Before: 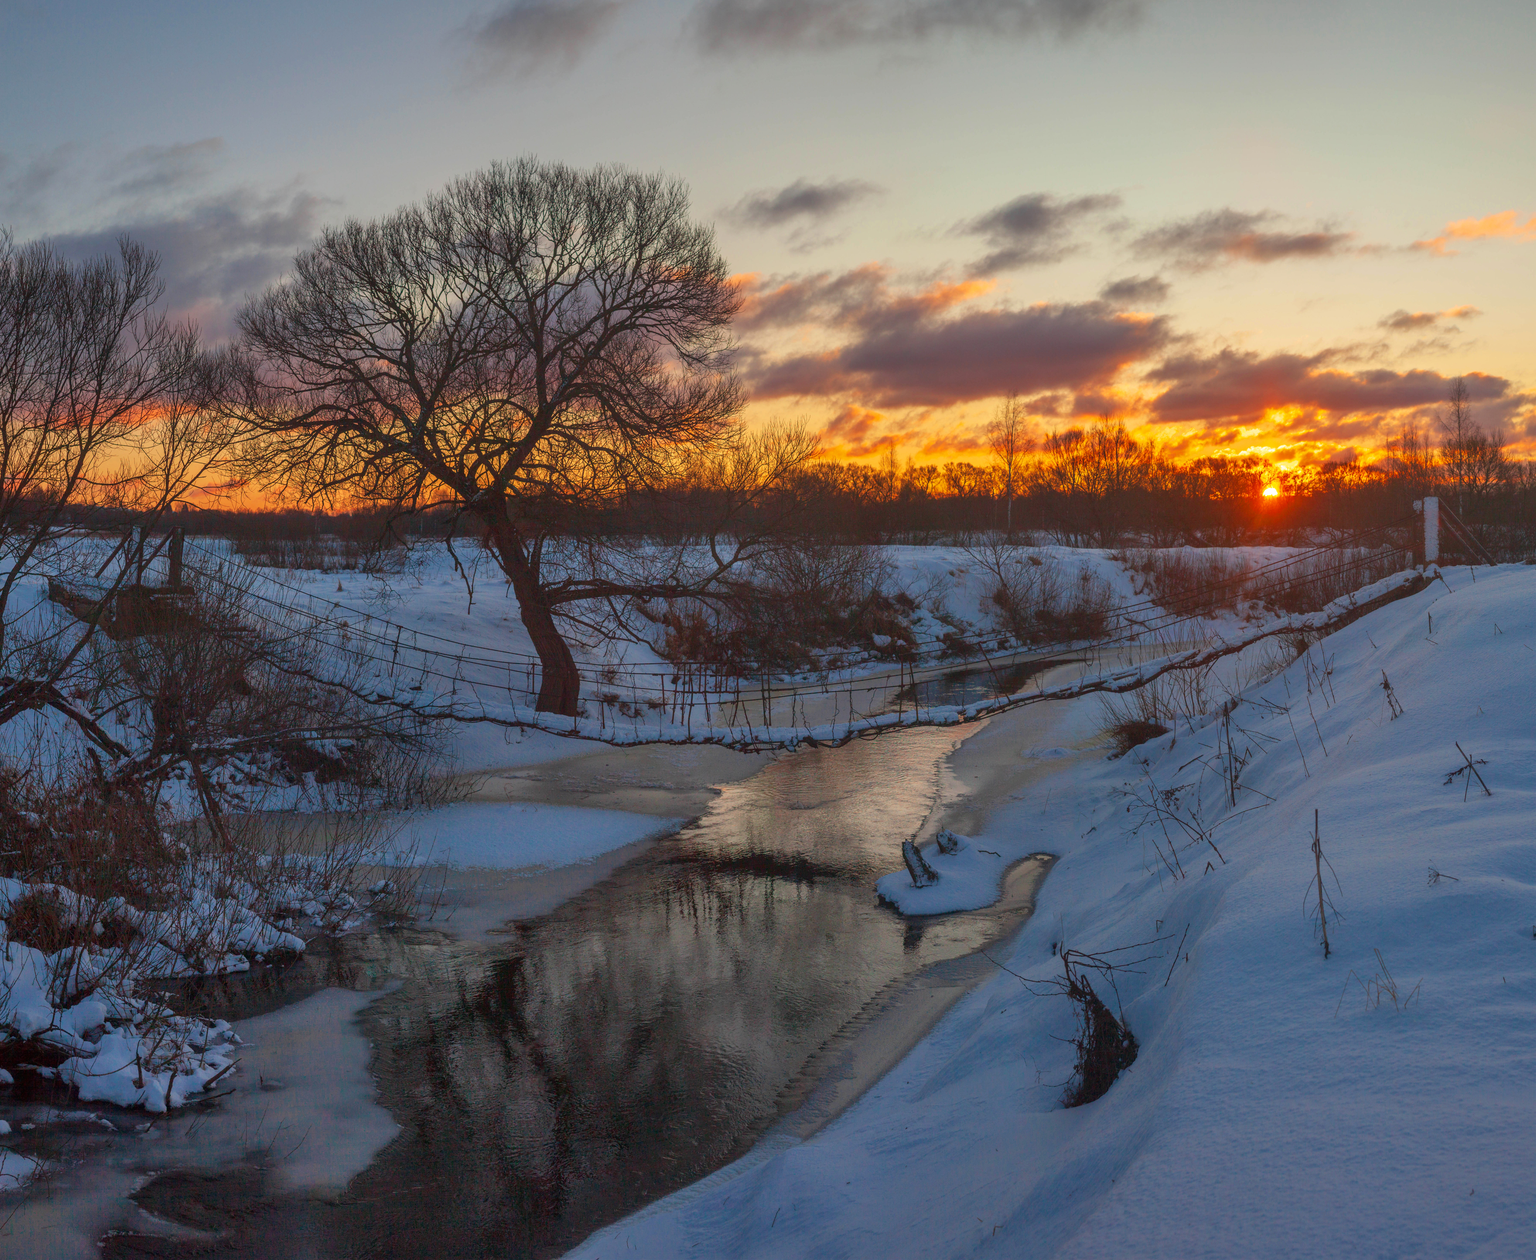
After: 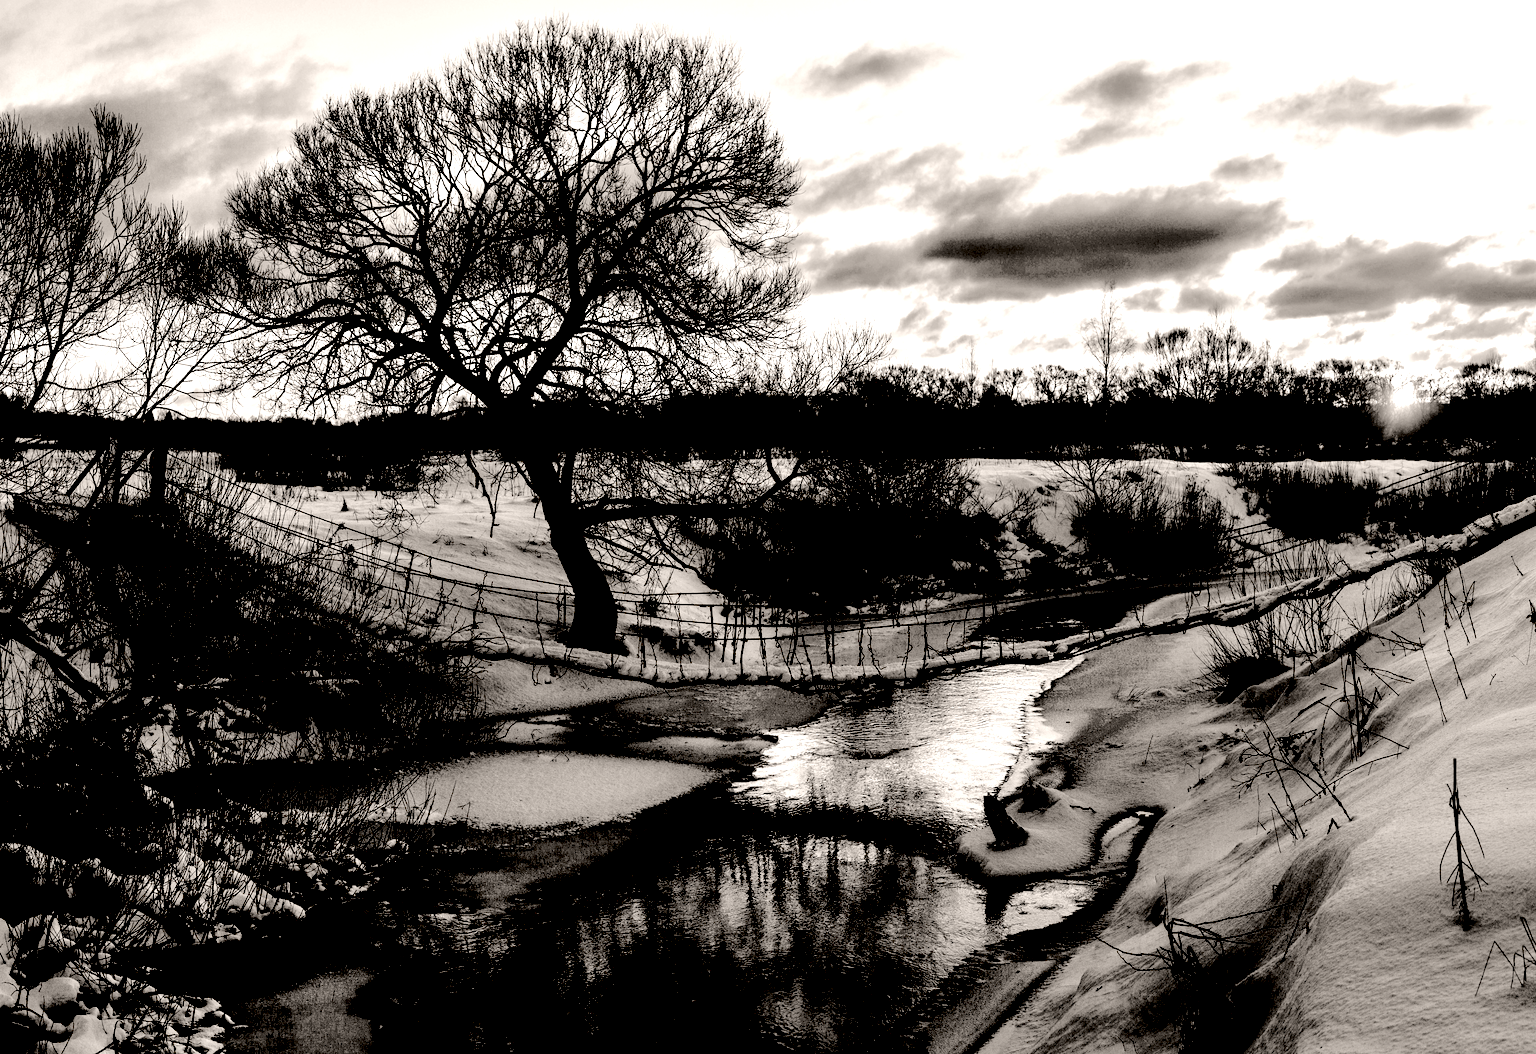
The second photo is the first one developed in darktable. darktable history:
crop and rotate: left 2.425%, top 11.305%, right 9.6%, bottom 15.08%
exposure: black level correction 0.1, exposure -0.092 EV, compensate highlight preservation false
tone equalizer: -7 EV 0.15 EV, -6 EV 0.6 EV, -5 EV 1.15 EV, -4 EV 1.33 EV, -3 EV 1.15 EV, -2 EV 0.6 EV, -1 EV 0.15 EV, mask exposure compensation -0.5 EV
colorize: hue 34.49°, saturation 35.33%, source mix 100%, lightness 55%, version 1
